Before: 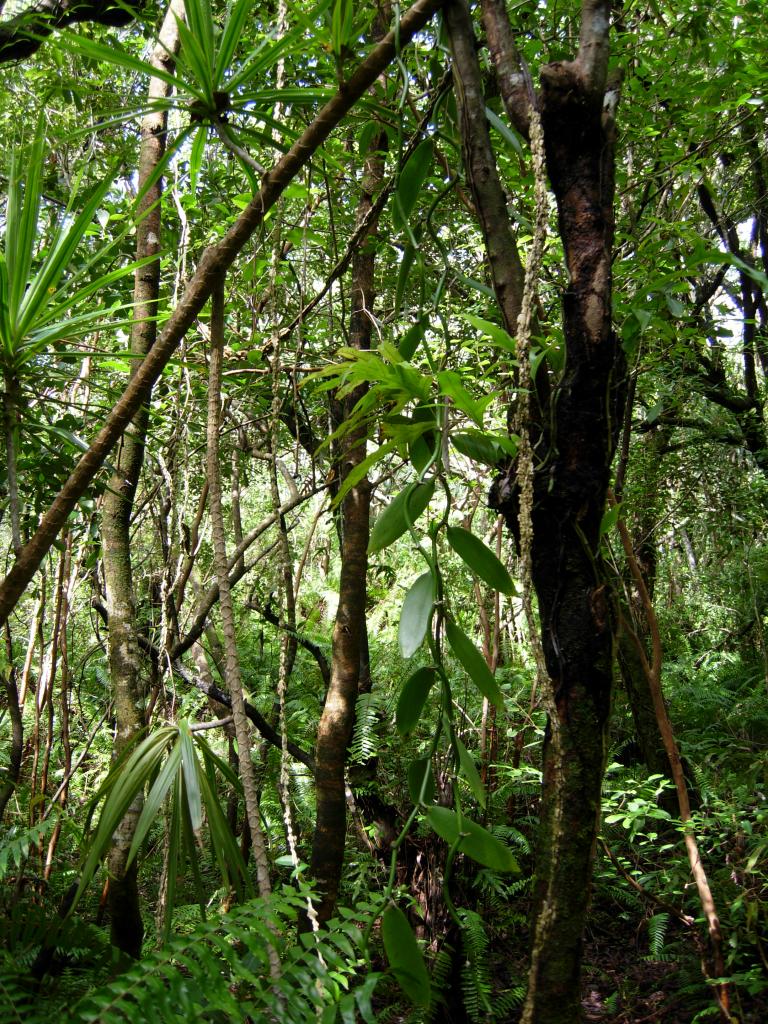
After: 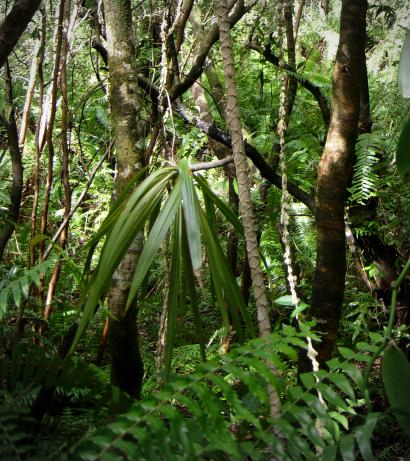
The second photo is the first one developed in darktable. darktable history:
crop and rotate: top 54.778%, right 46.61%, bottom 0.159%
vignetting: unbound false
